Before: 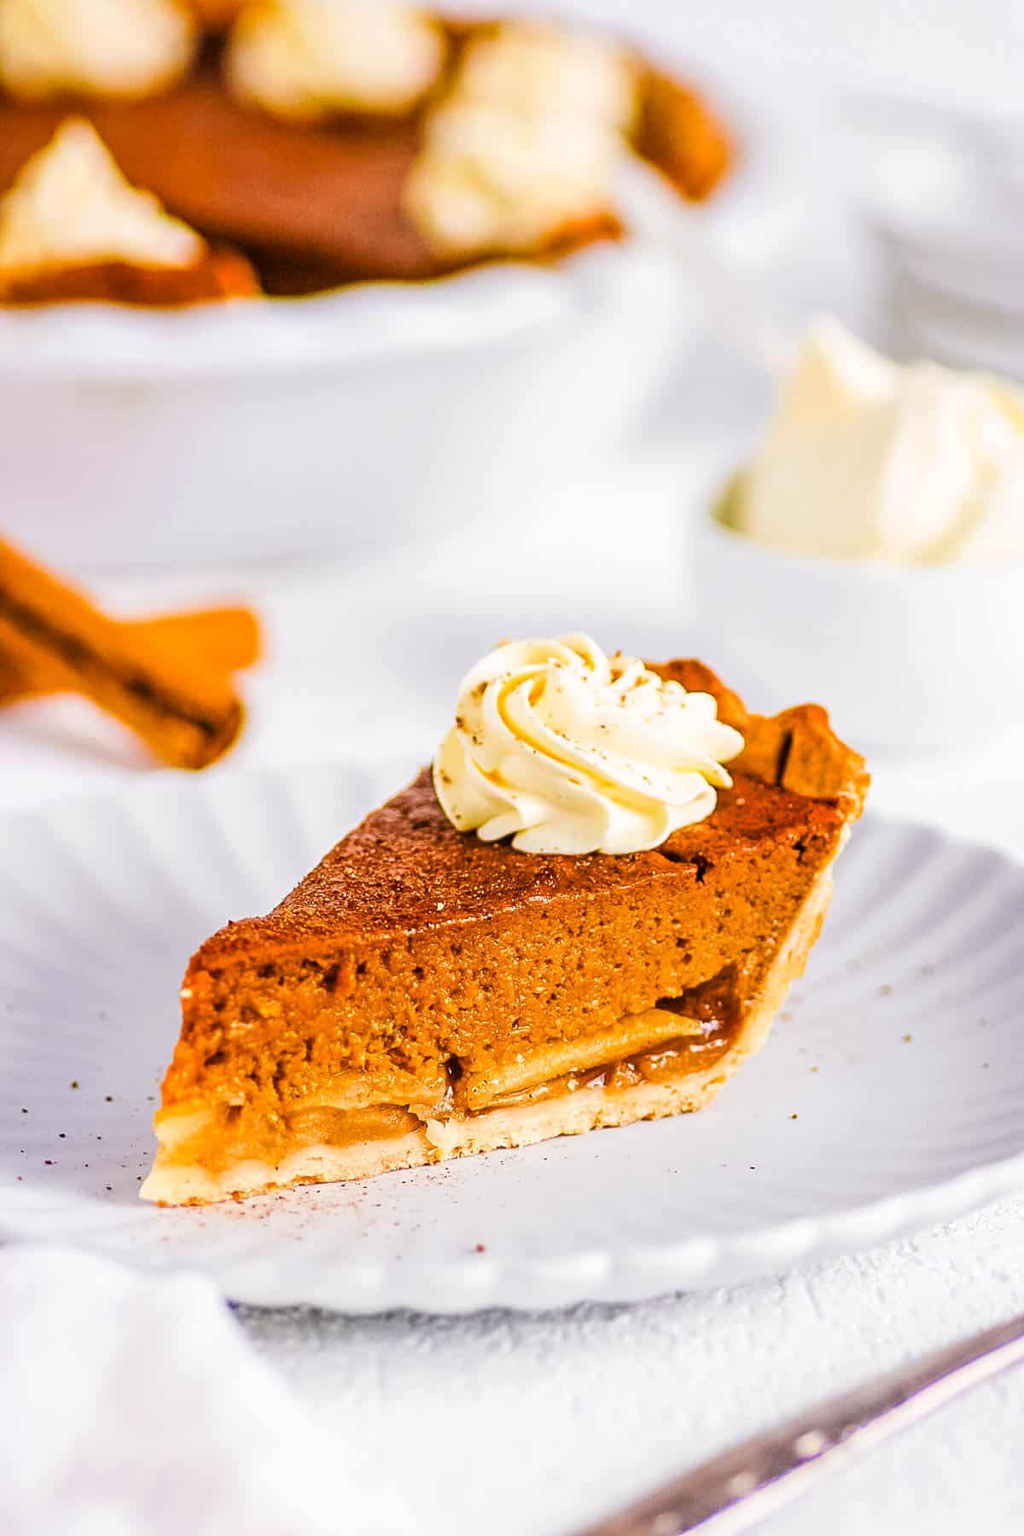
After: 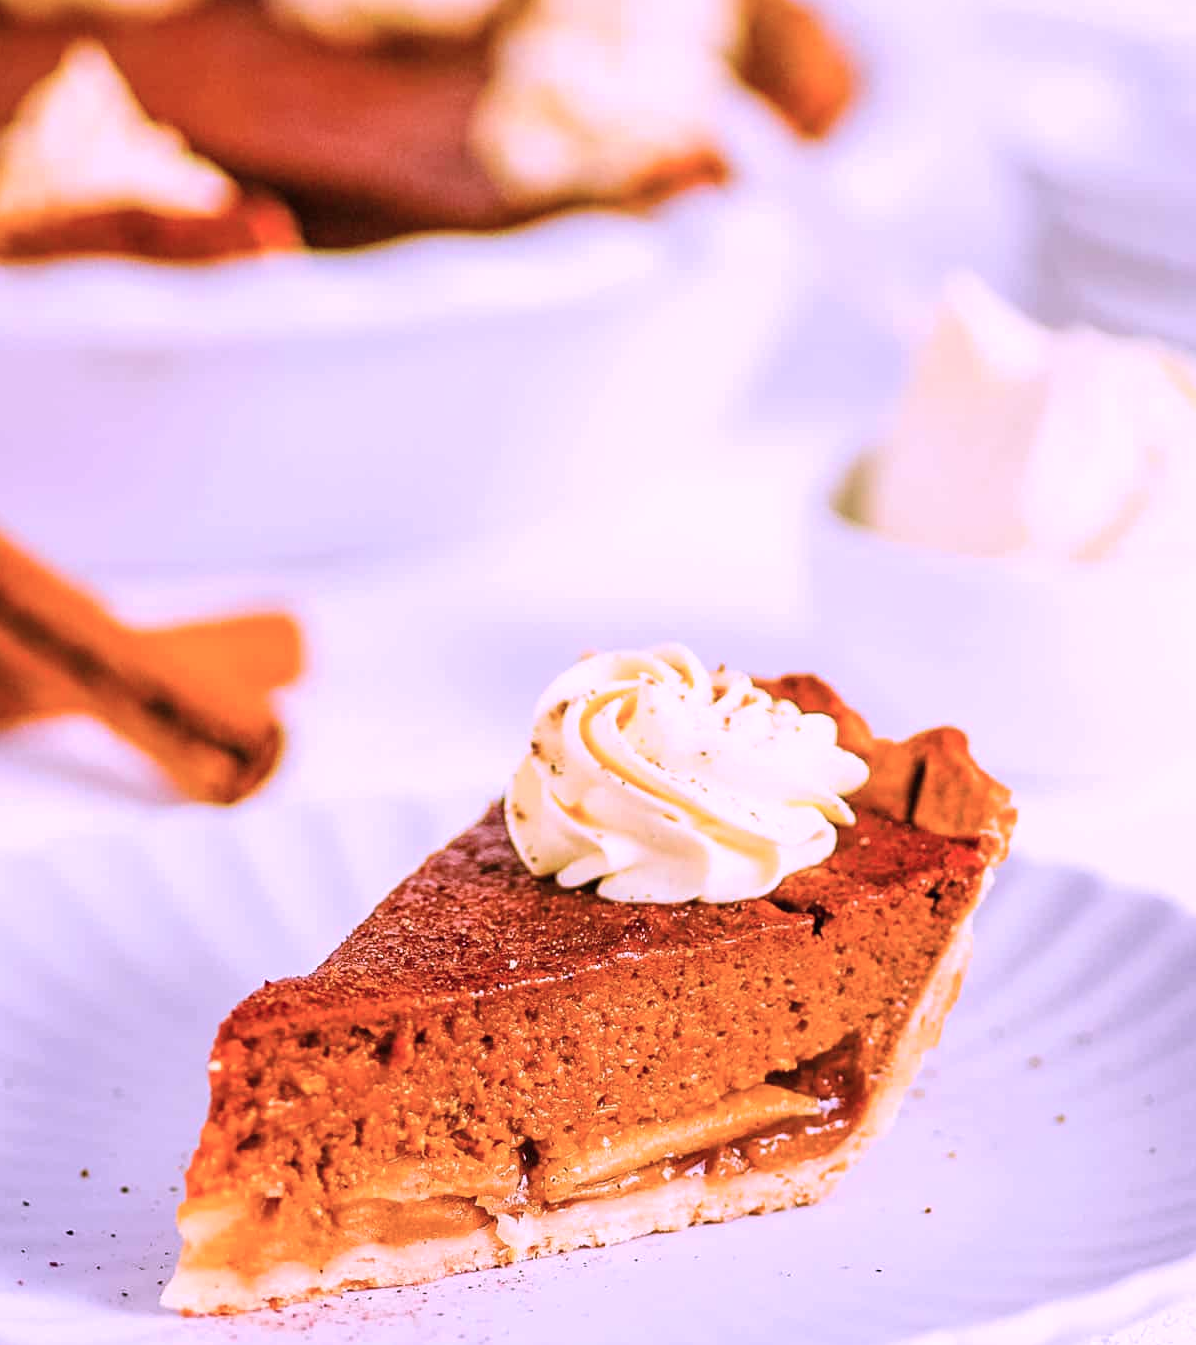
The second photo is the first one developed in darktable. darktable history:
crop: left 0.319%, top 5.488%, bottom 19.776%
color correction: highlights a* 15.07, highlights b* -24.33
